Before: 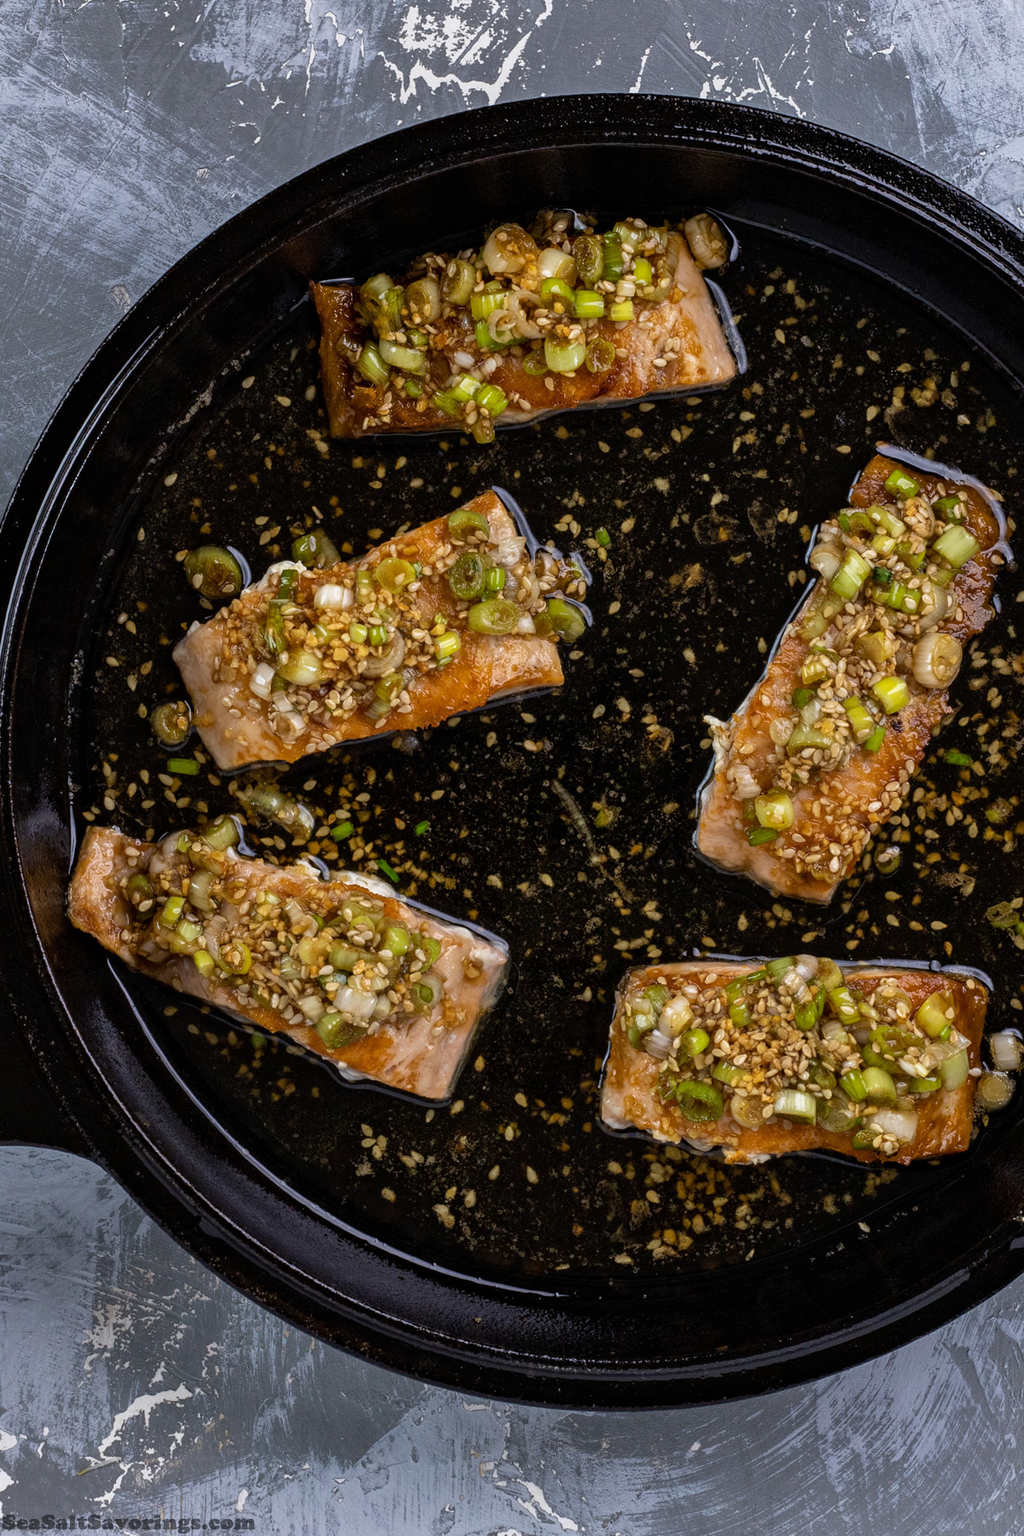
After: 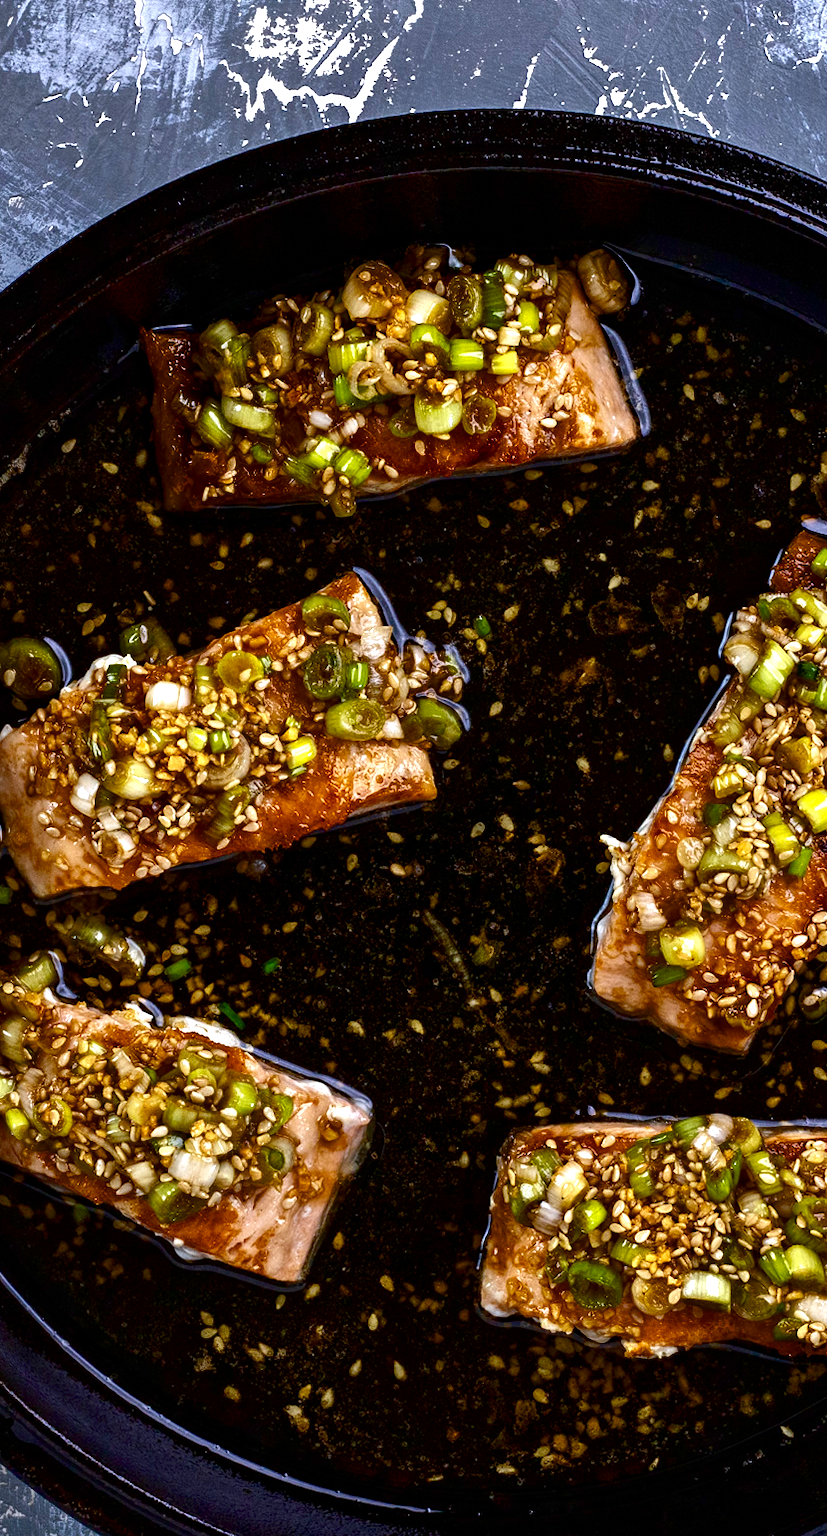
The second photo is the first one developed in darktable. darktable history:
exposure: exposure 0.601 EV, compensate exposure bias true, compensate highlight preservation false
color balance rgb: highlights gain › luminance 16.292%, highlights gain › chroma 2.939%, highlights gain › hue 260.62°, perceptual saturation grading › global saturation 20%, perceptual saturation grading › highlights -25.364%, perceptual saturation grading › shadows 49.603%, global vibrance 15.844%, saturation formula JzAzBz (2021)
contrast brightness saturation: brightness -0.214, saturation 0.08
crop: left 18.51%, right 12.211%, bottom 14.278%
